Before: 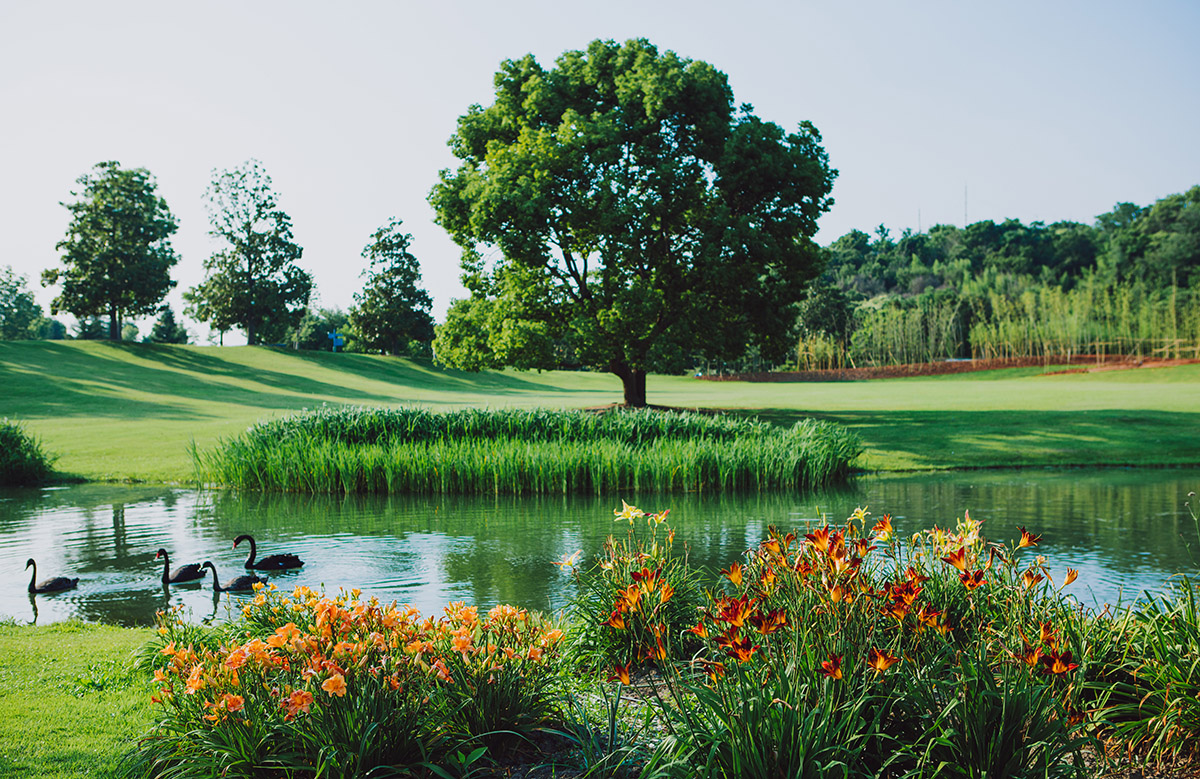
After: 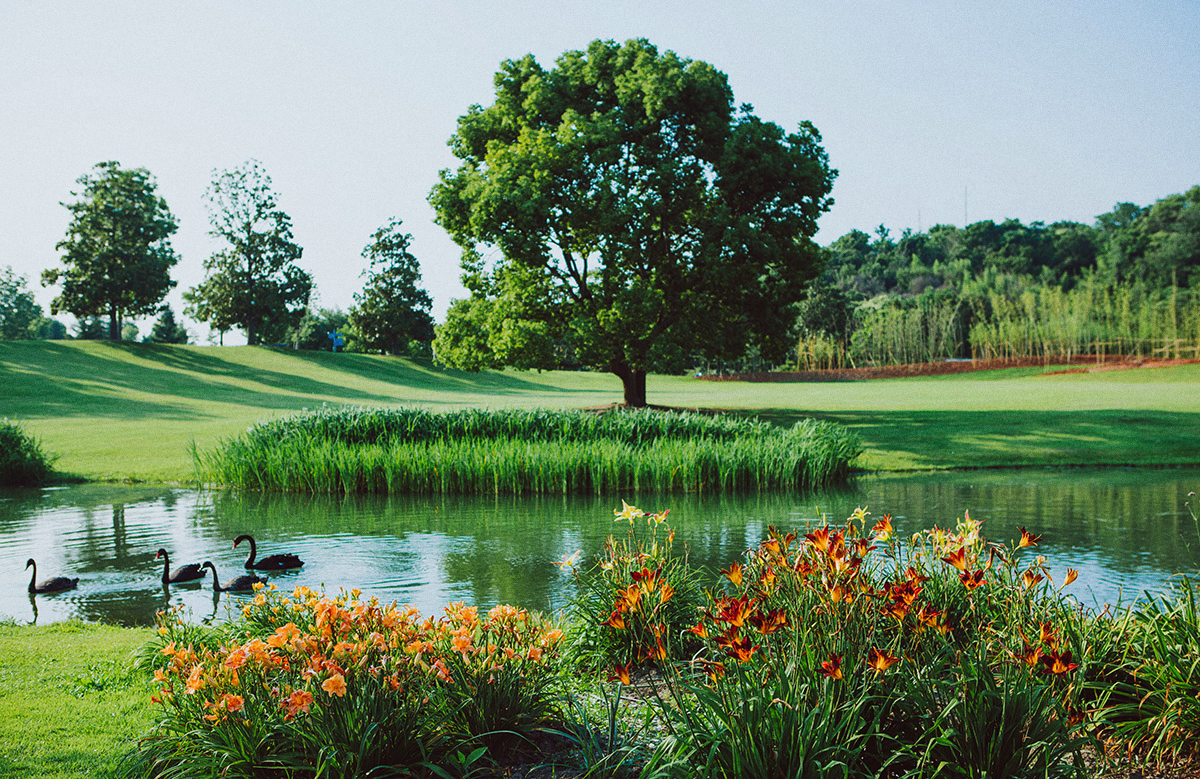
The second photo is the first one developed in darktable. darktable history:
grain: coarseness 0.47 ISO
color correction: highlights a* -2.73, highlights b* -2.09, shadows a* 2.41, shadows b* 2.73
